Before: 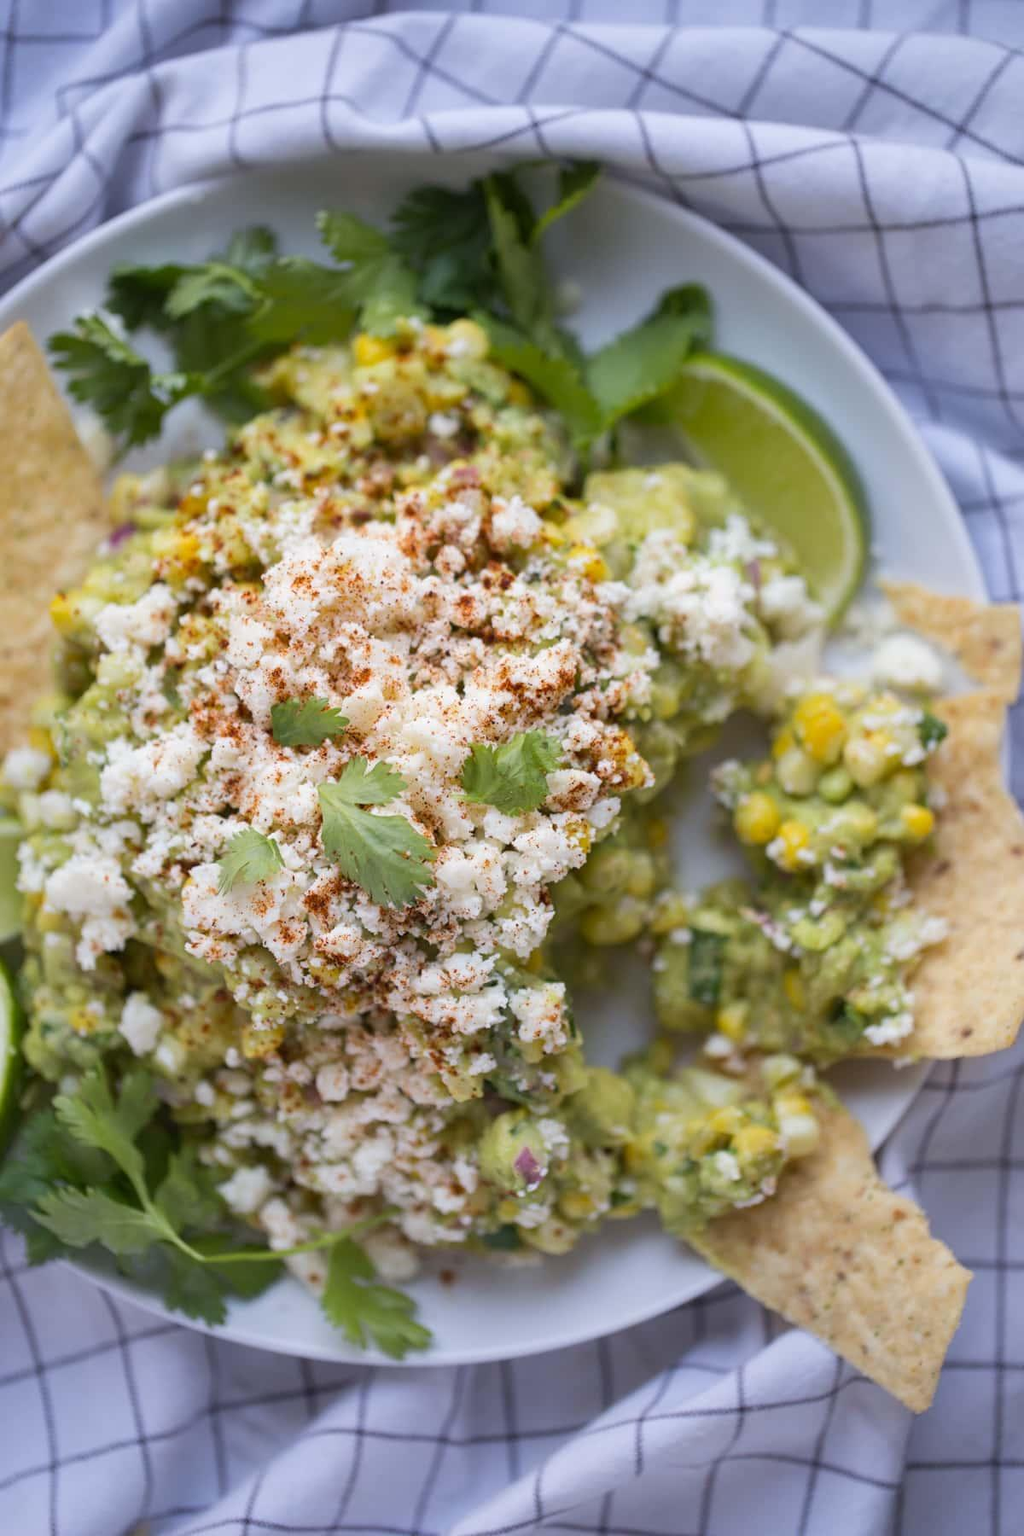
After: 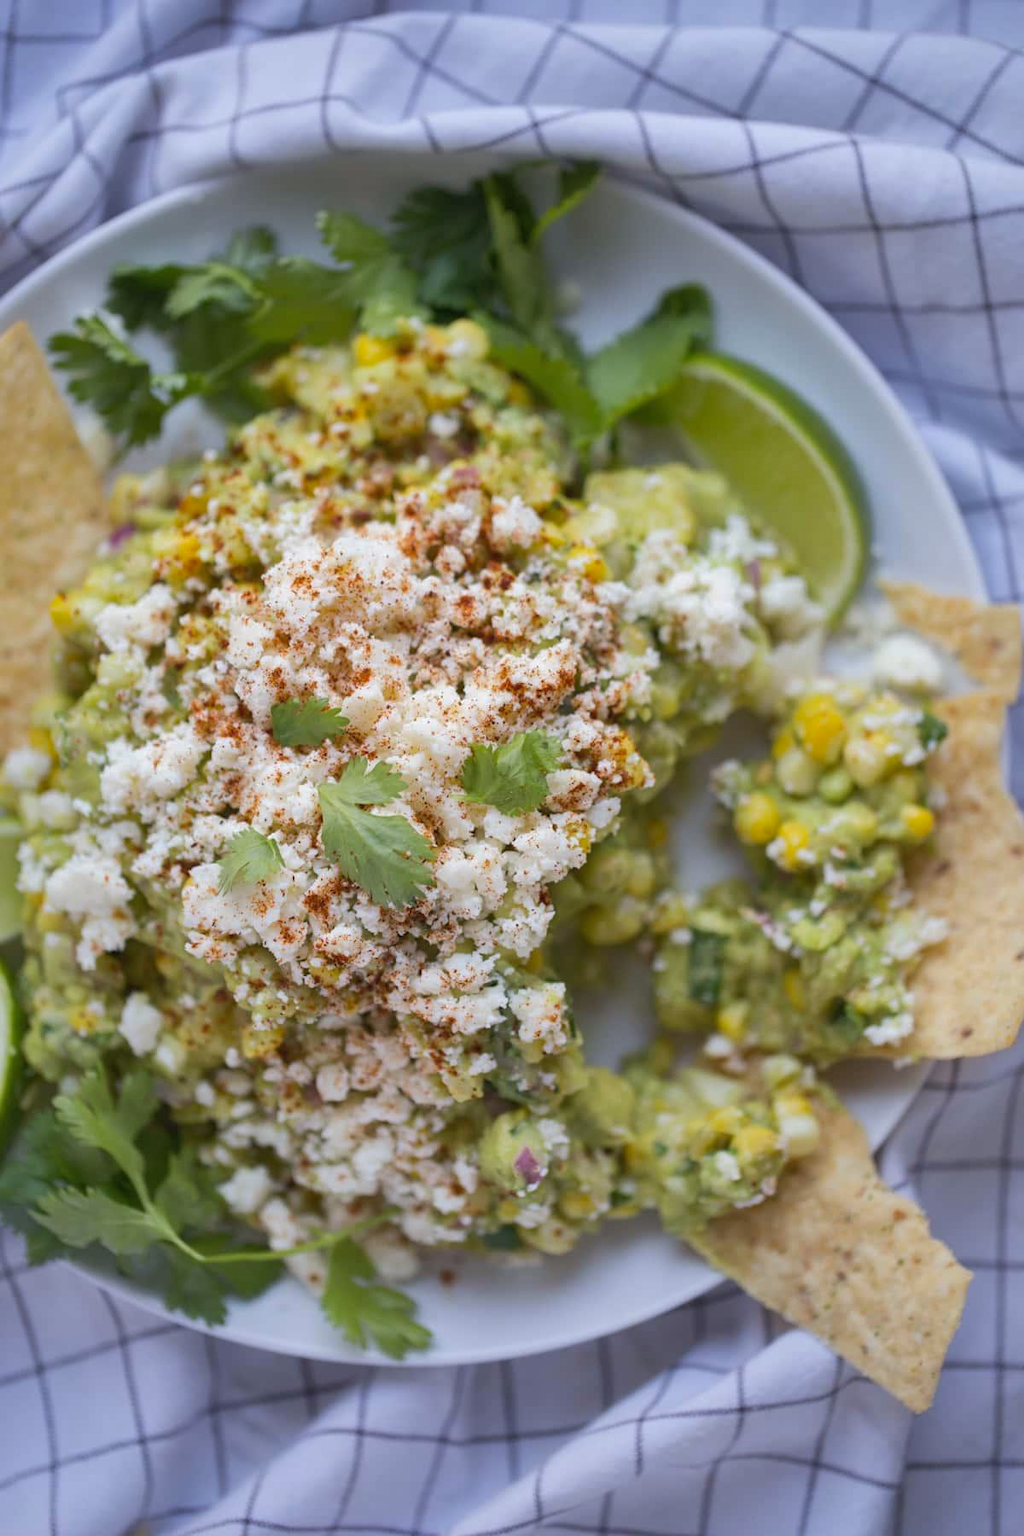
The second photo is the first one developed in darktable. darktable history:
white balance: red 0.986, blue 1.01
shadows and highlights: on, module defaults
